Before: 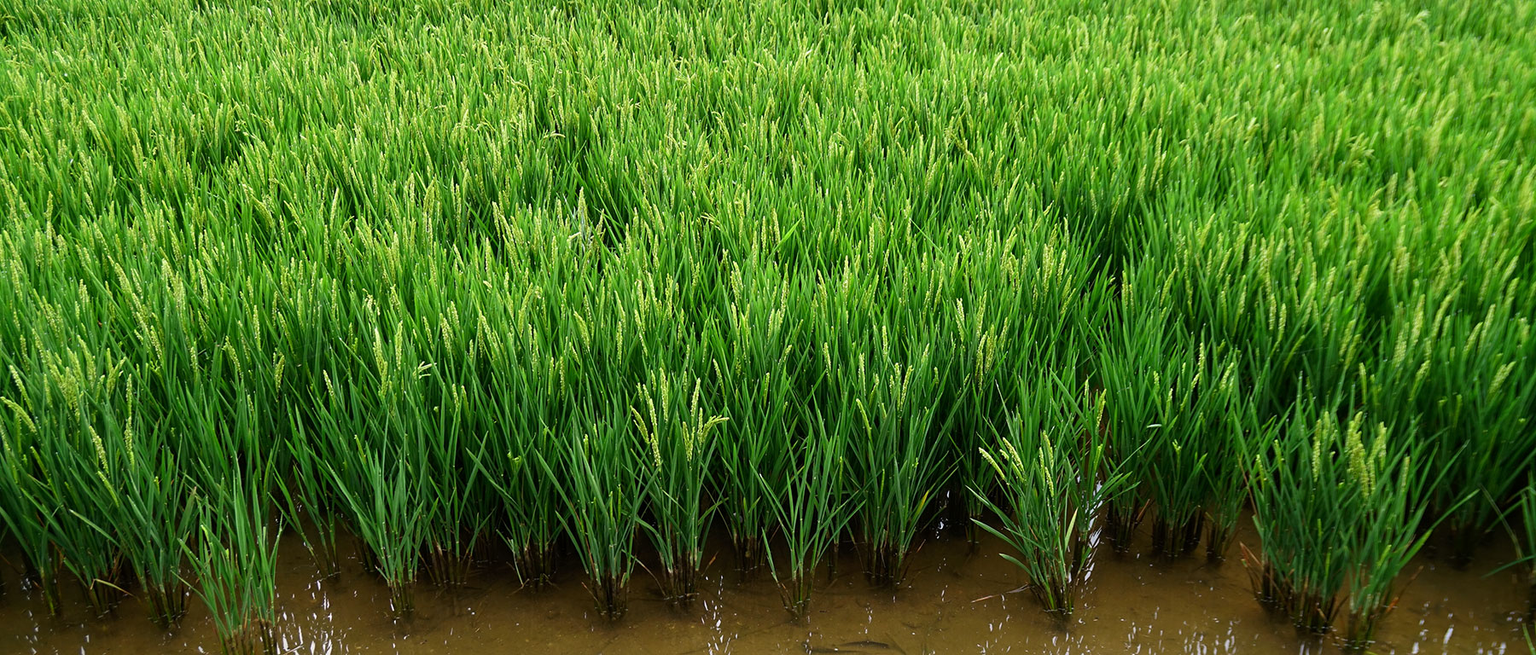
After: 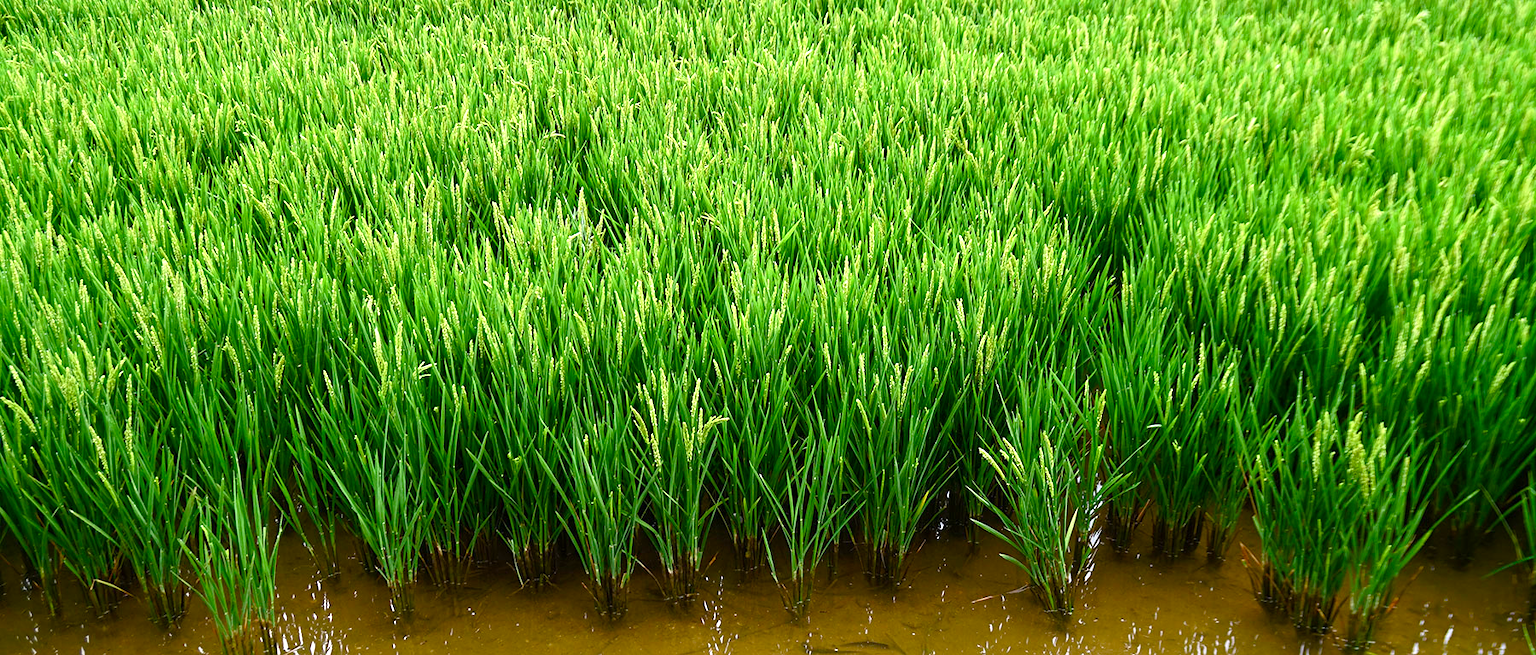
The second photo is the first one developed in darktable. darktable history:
color balance rgb: perceptual saturation grading › global saturation 20%, perceptual saturation grading › highlights -25%, perceptual saturation grading › shadows 50%
exposure: black level correction 0, exposure 0.7 EV, compensate exposure bias true, compensate highlight preservation false
